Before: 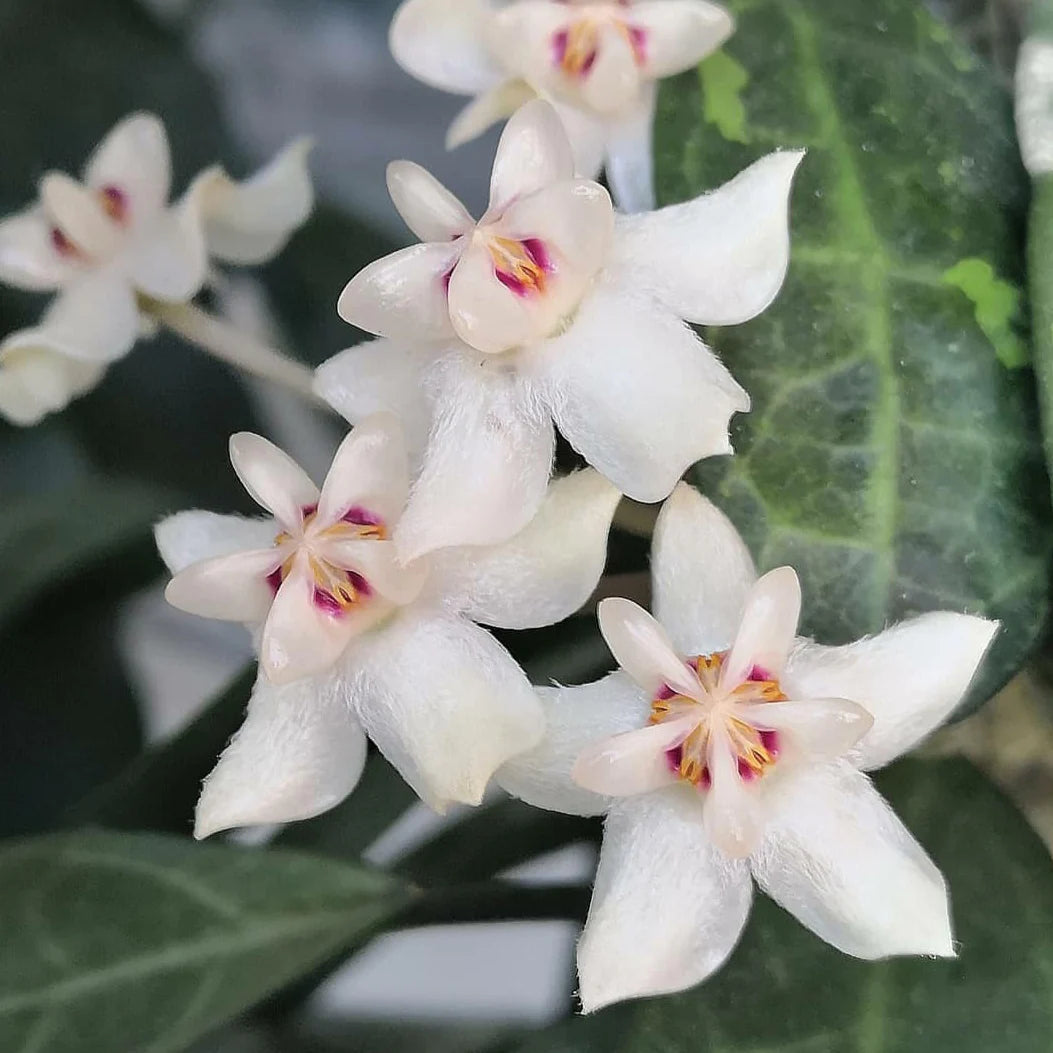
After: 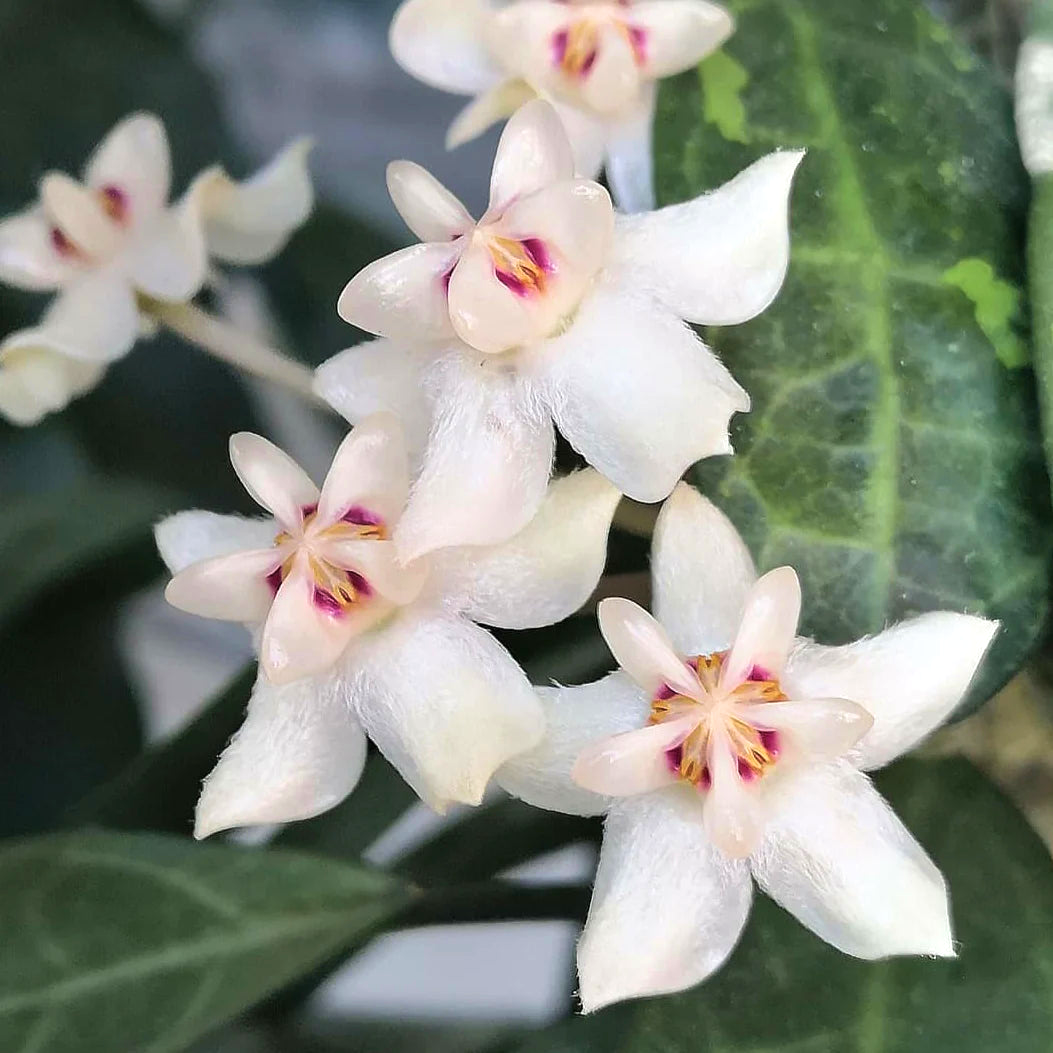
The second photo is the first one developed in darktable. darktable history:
color balance rgb: highlights gain › luminance 17.563%, perceptual saturation grading › global saturation -0.066%
velvia: on, module defaults
